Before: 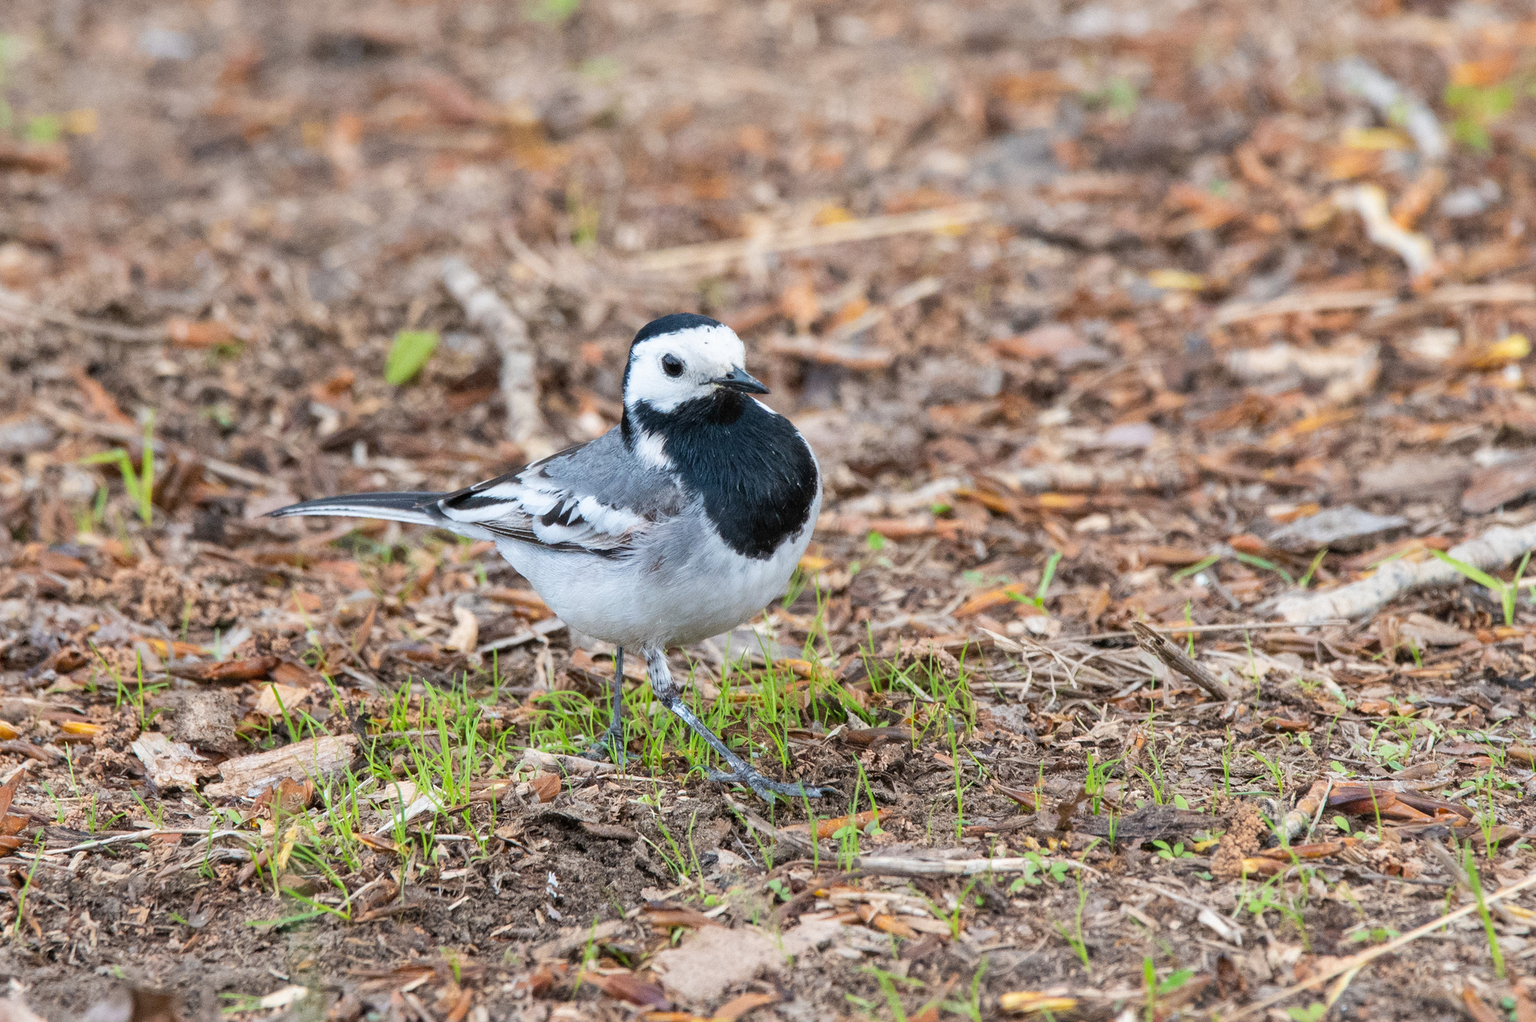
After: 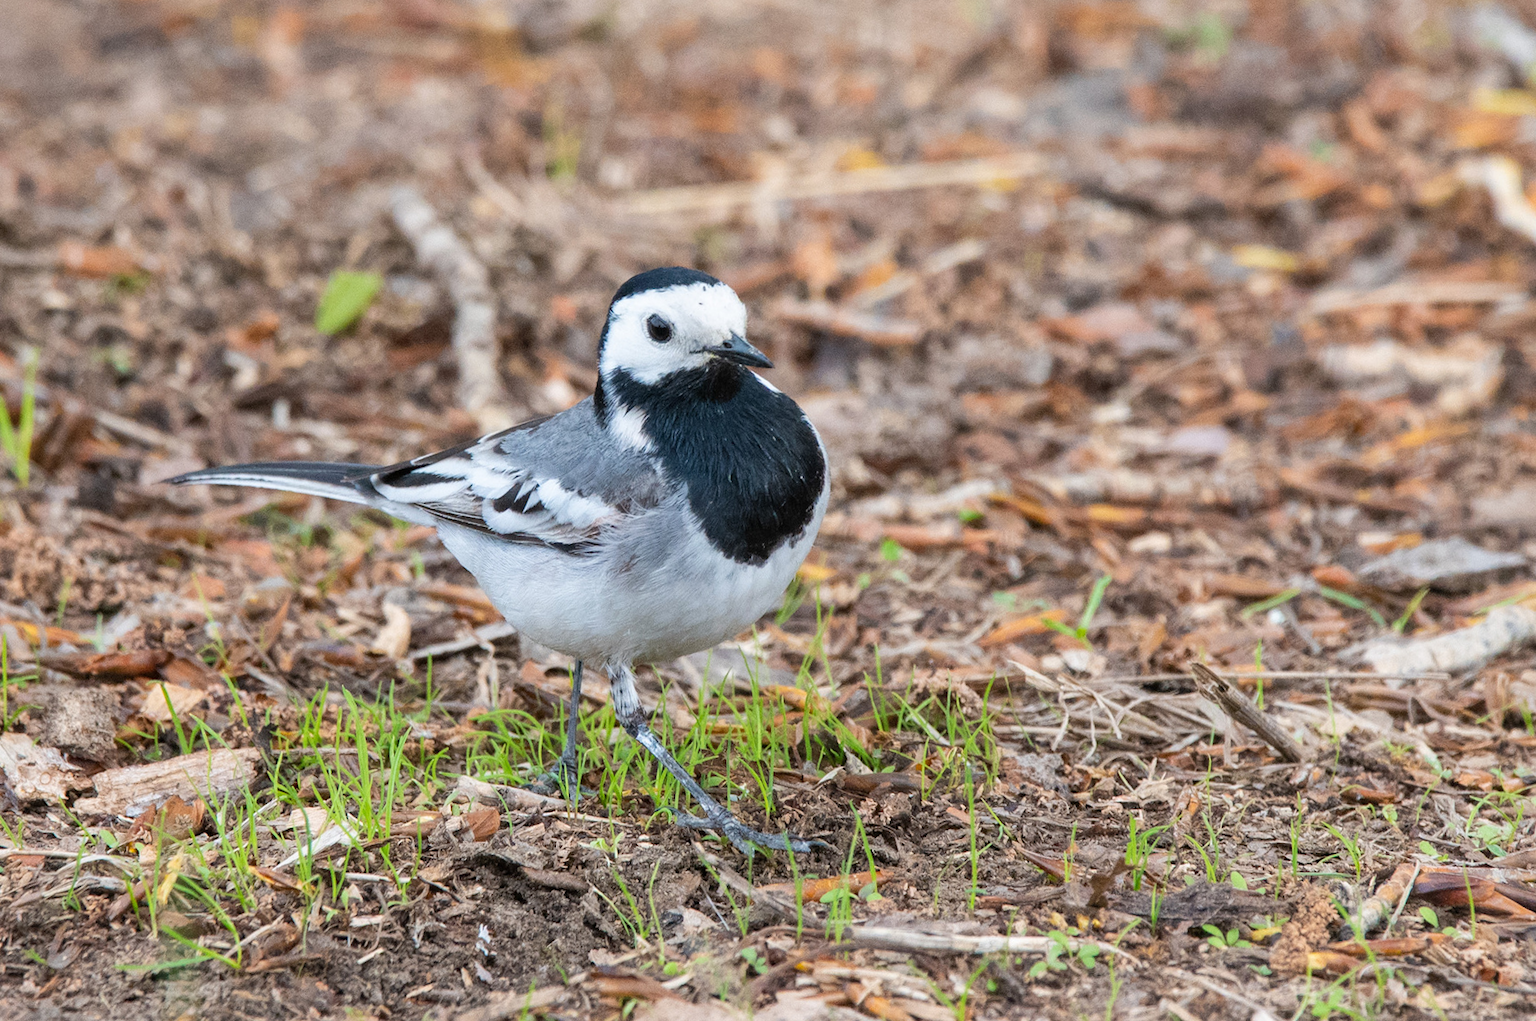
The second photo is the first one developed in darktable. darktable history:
crop and rotate: angle -3°, left 5.157%, top 5.164%, right 4.612%, bottom 4.591%
